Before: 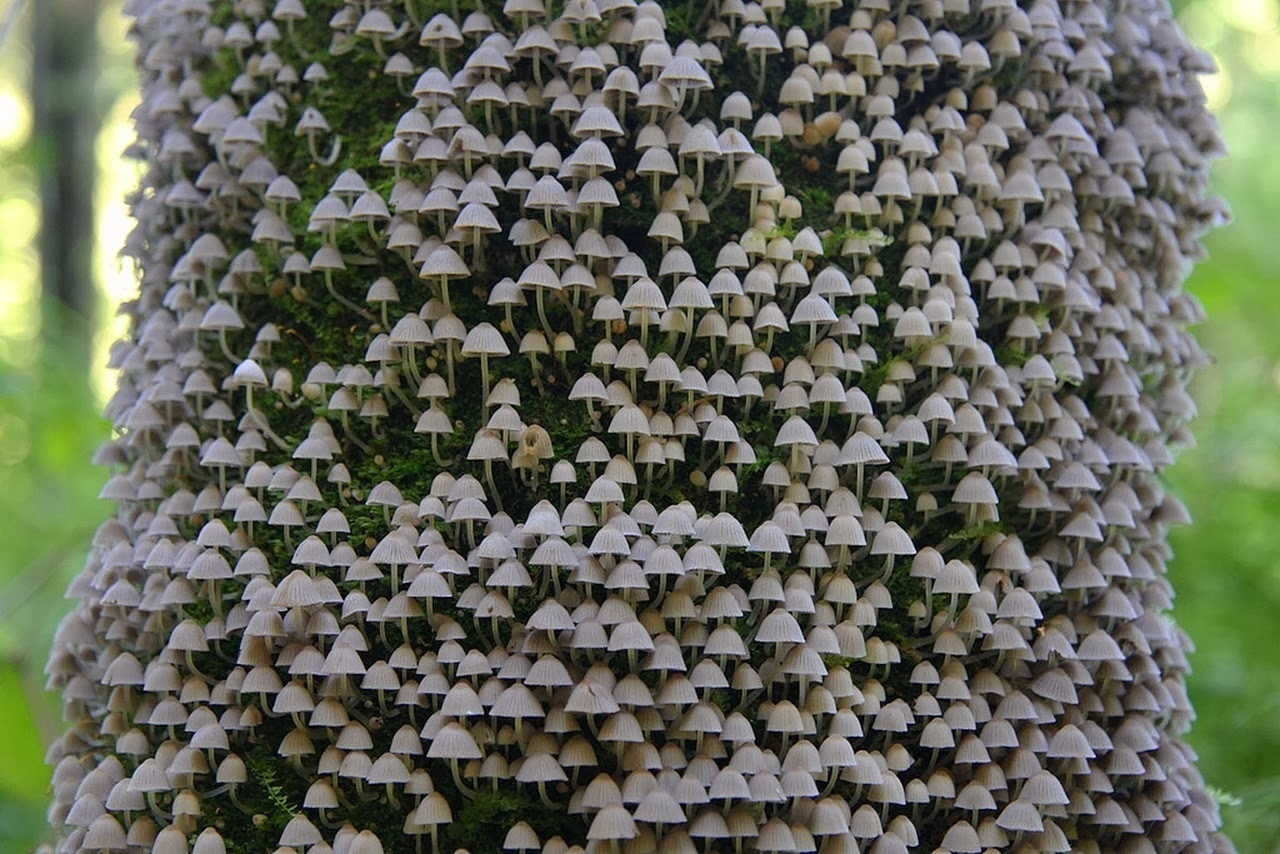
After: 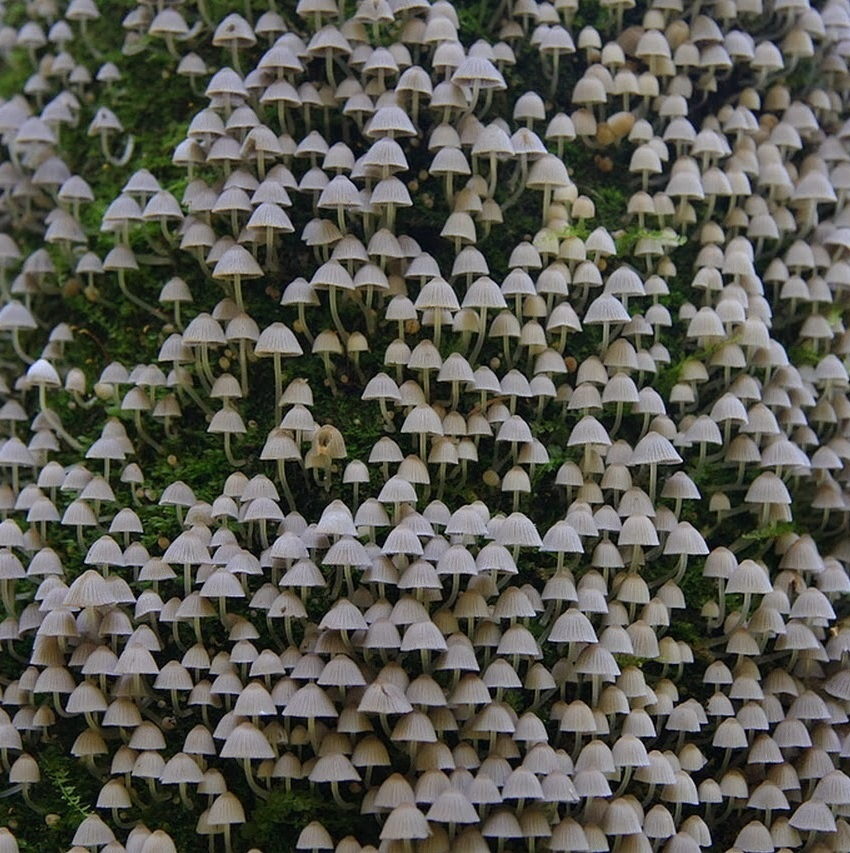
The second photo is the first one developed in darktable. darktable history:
crop and rotate: left 16.181%, right 17.358%
